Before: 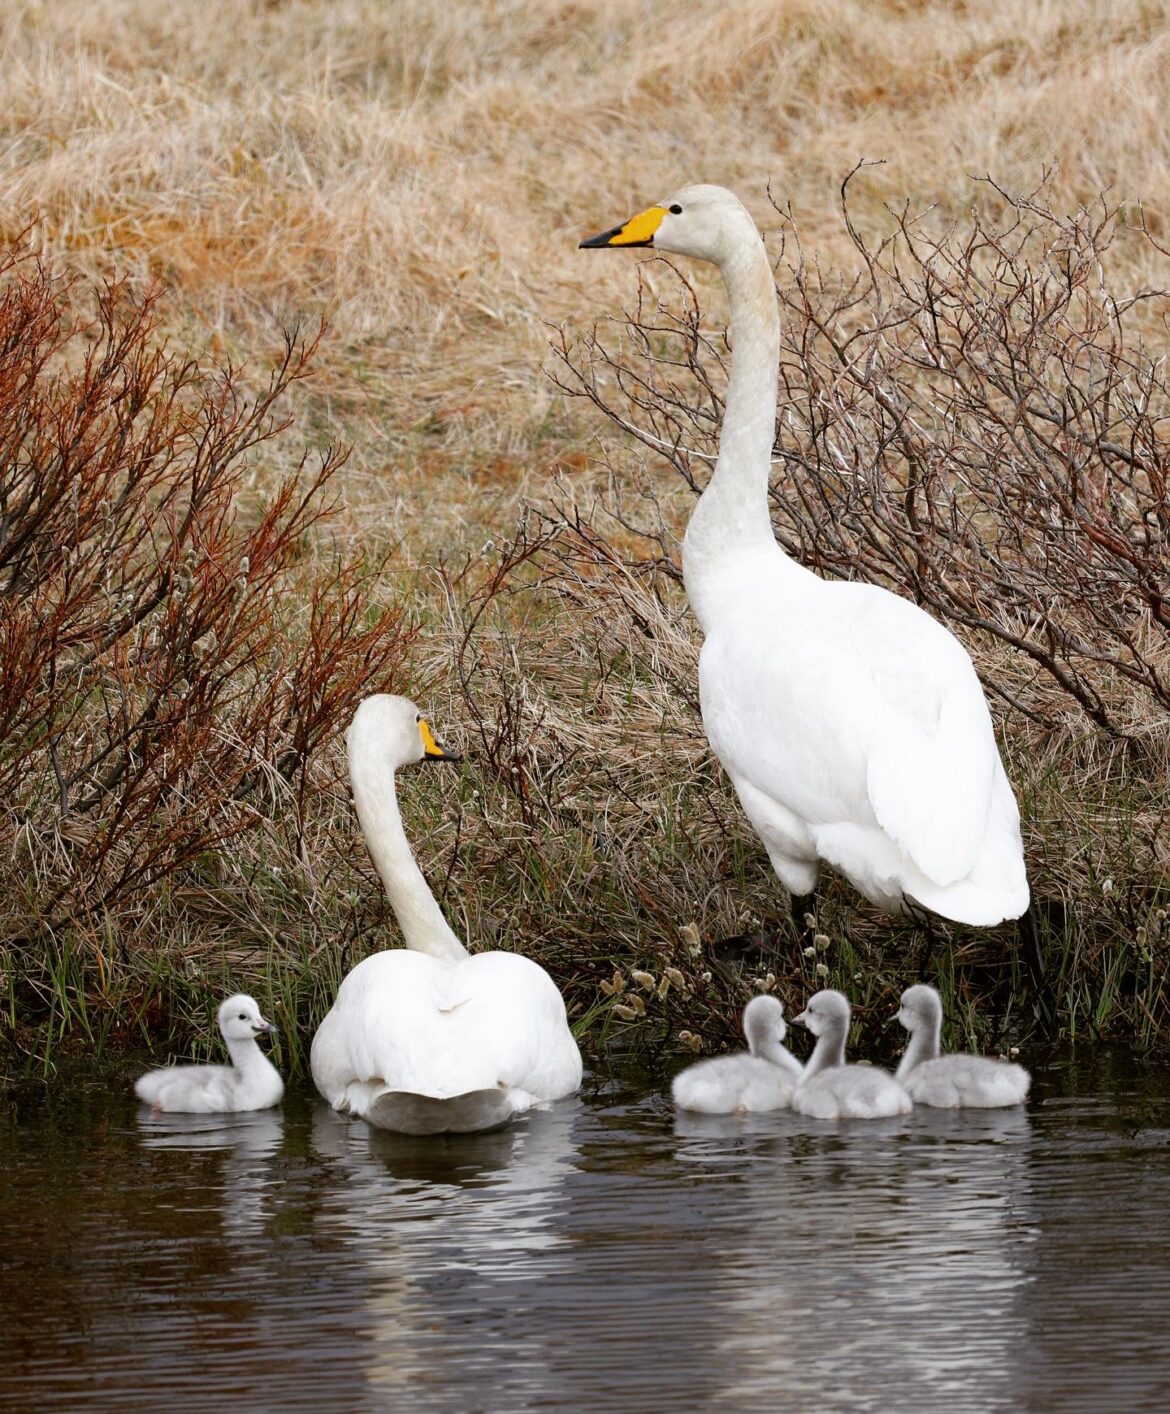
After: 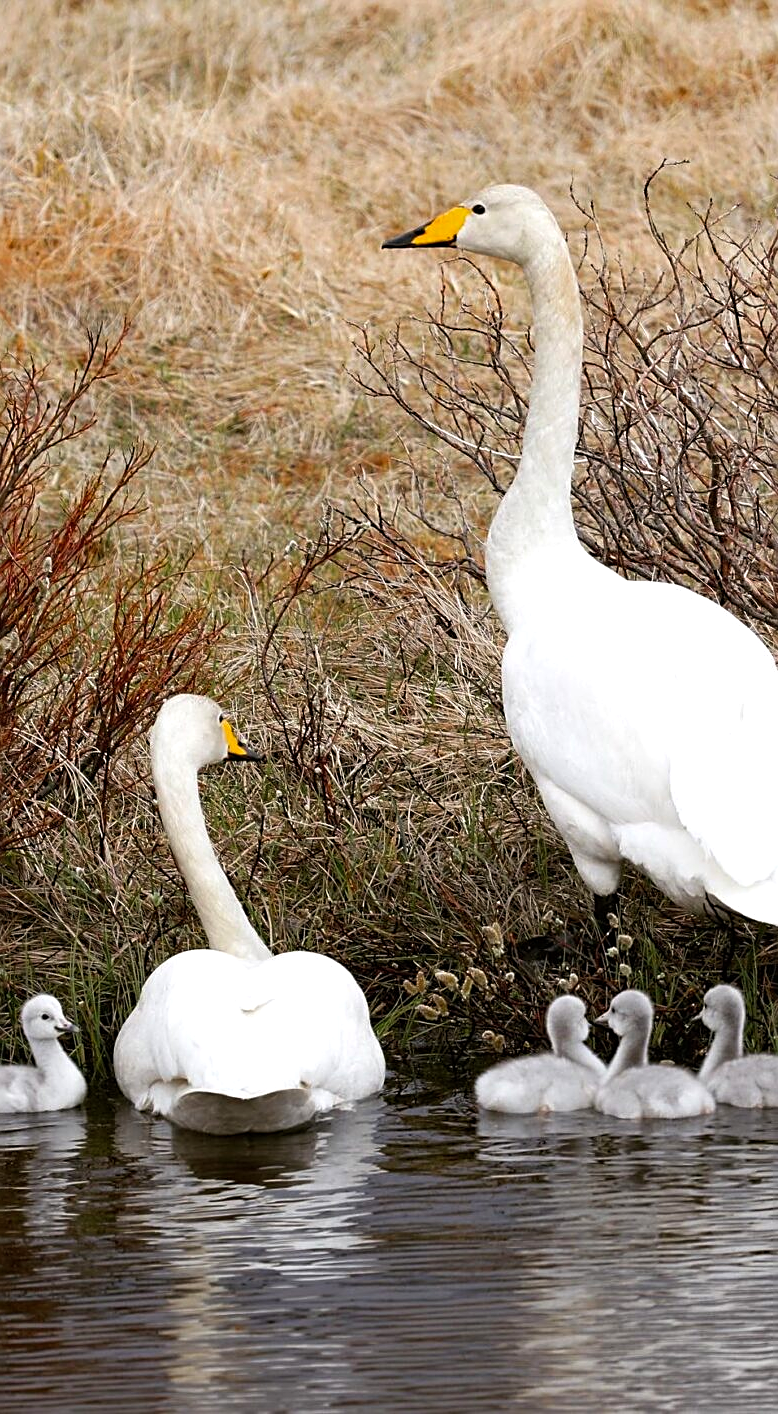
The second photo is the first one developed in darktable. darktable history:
color balance: contrast 8.5%, output saturation 105%
sharpen: on, module defaults
crop: left 16.899%, right 16.556%
